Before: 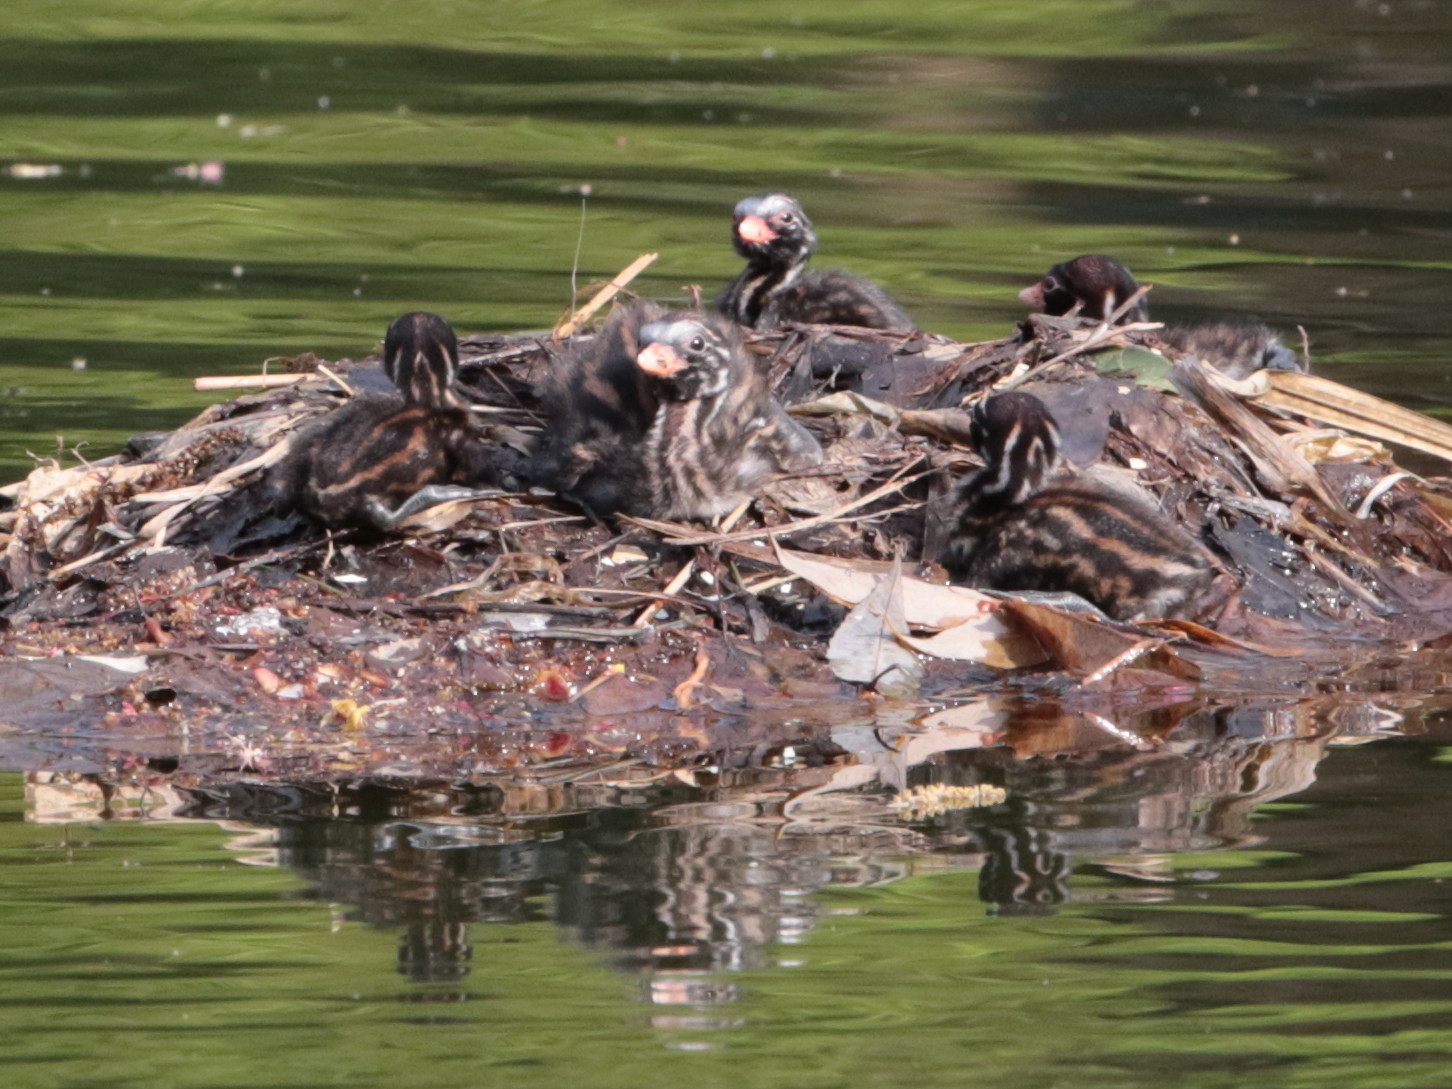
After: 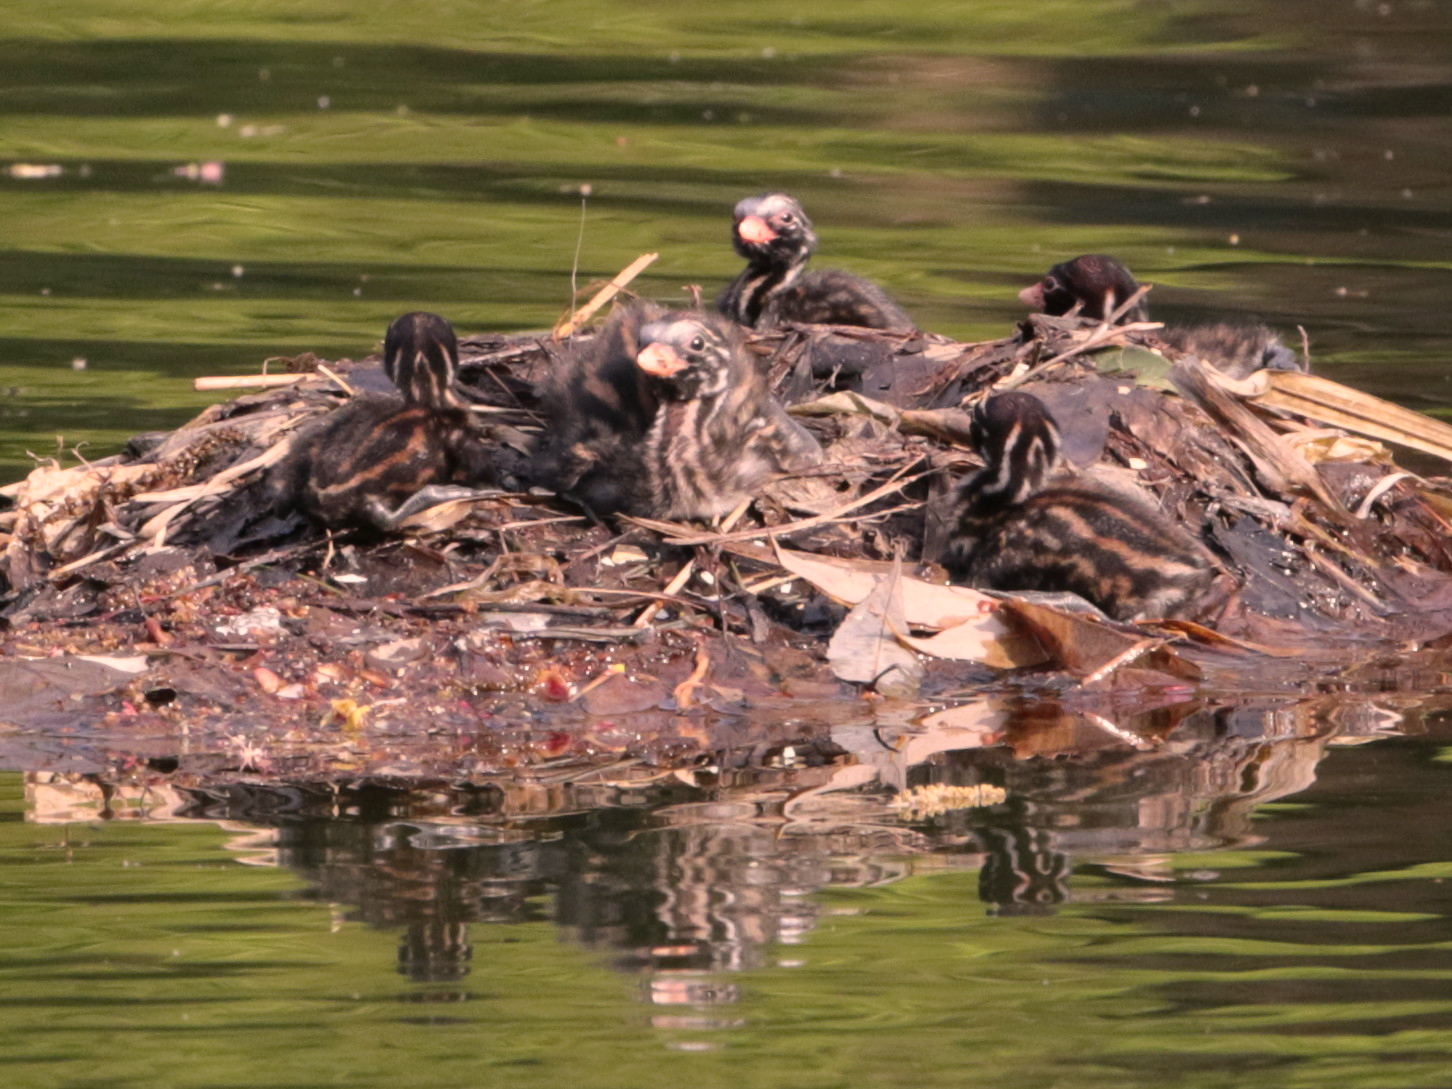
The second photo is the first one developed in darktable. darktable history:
color correction: highlights a* 12.09, highlights b* 11.53
